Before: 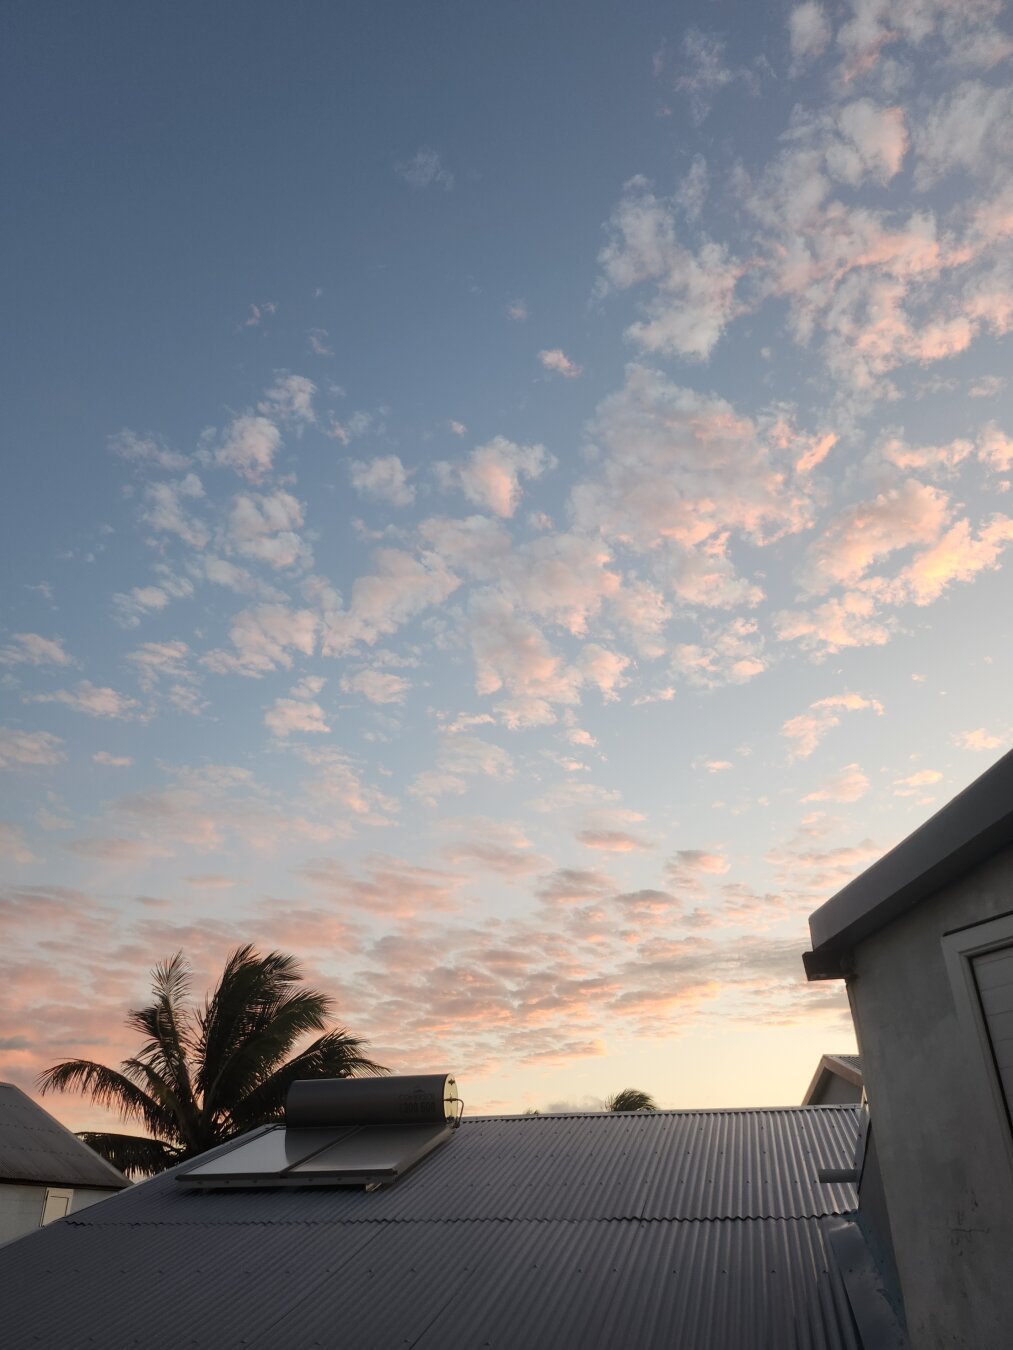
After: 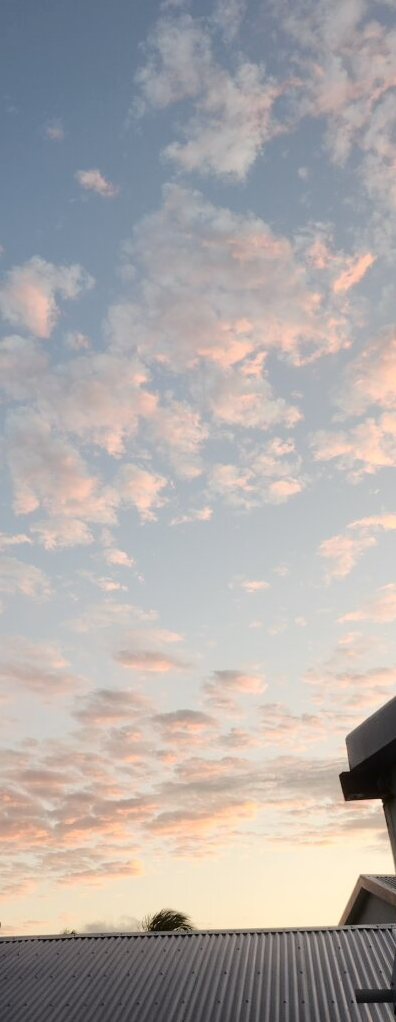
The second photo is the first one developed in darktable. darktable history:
fill light: exposure -2 EV, width 8.6
crop: left 45.721%, top 13.393%, right 14.118%, bottom 10.01%
